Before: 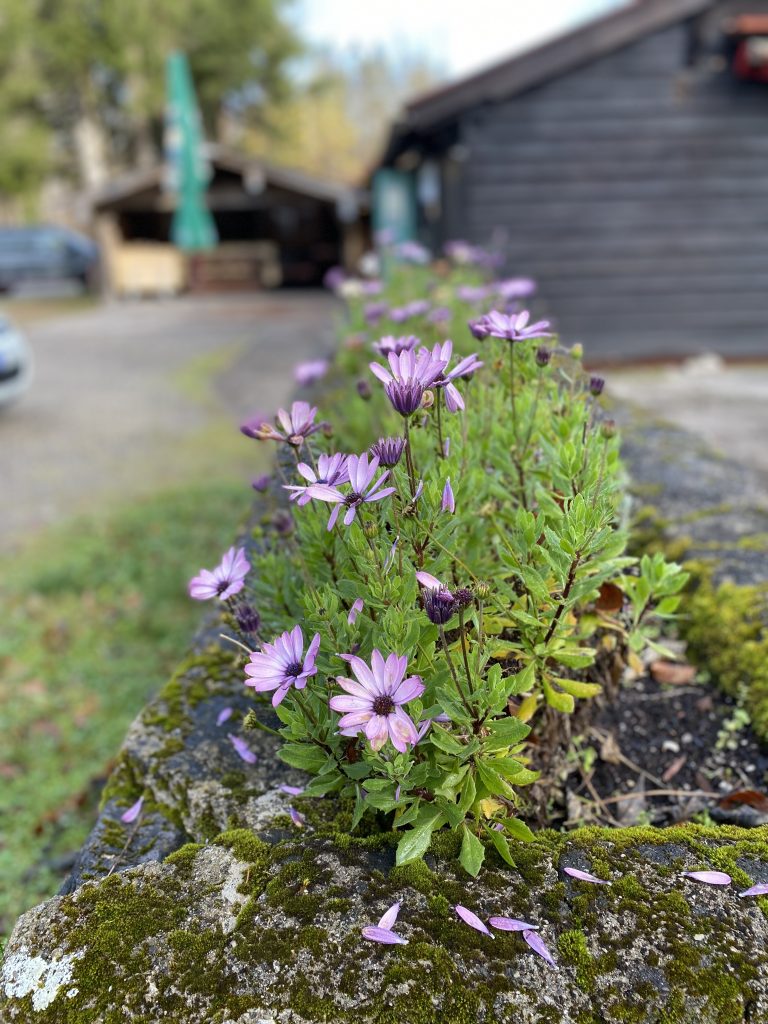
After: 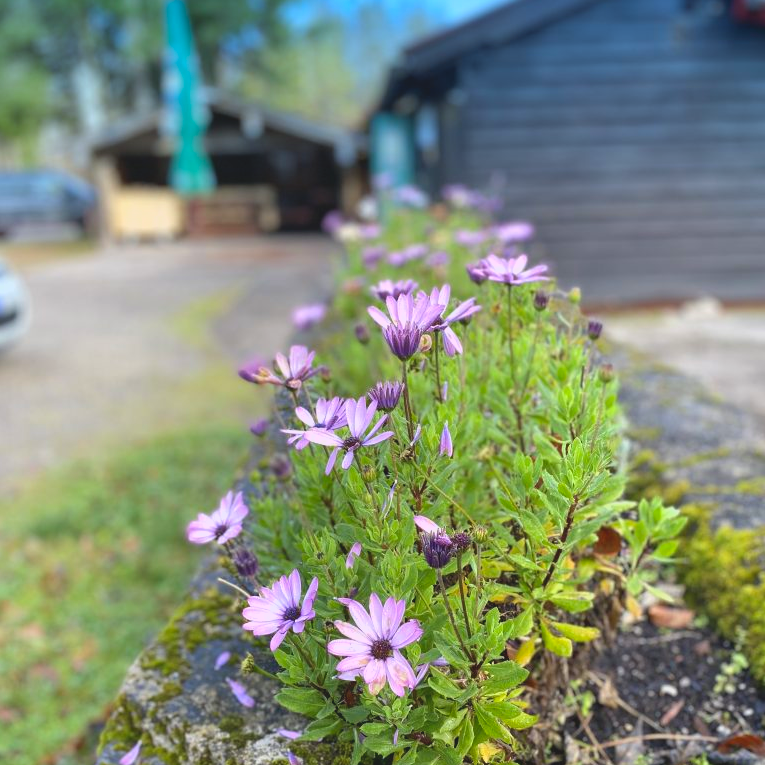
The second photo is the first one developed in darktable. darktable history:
exposure: black level correction -0.002, exposure 0.54 EV, compensate highlight preservation false
crop: left 0.387%, top 5.469%, bottom 19.809%
lowpass: radius 0.1, contrast 0.85, saturation 1.1, unbound 0
graduated density: density 2.02 EV, hardness 44%, rotation 0.374°, offset 8.21, hue 208.8°, saturation 97%
